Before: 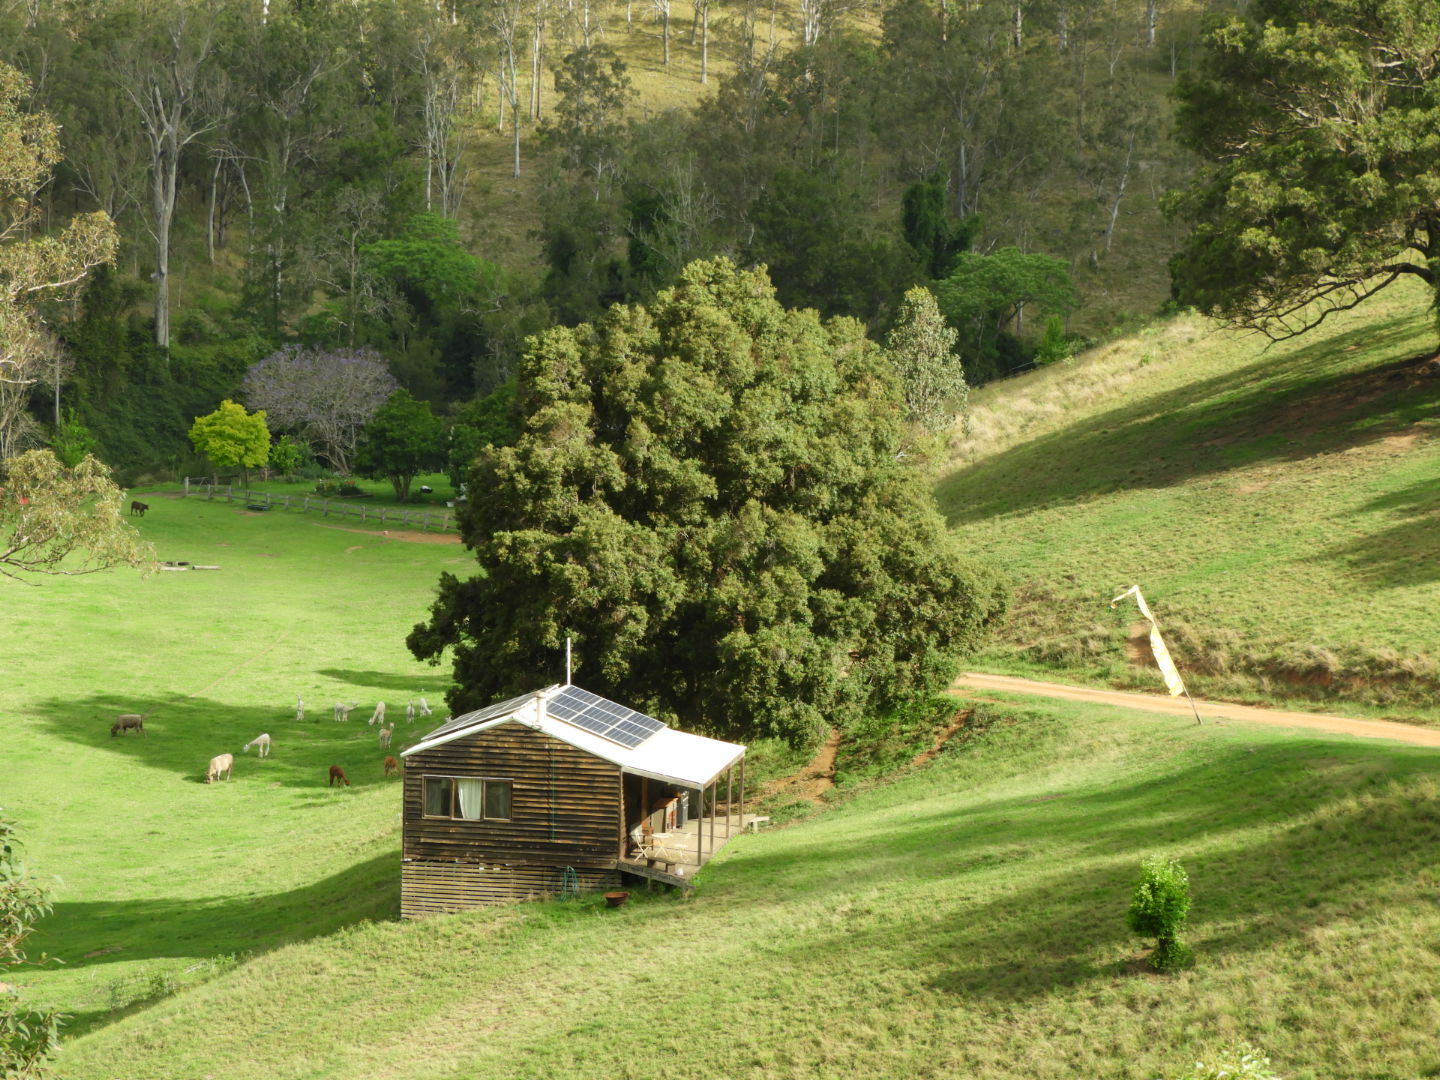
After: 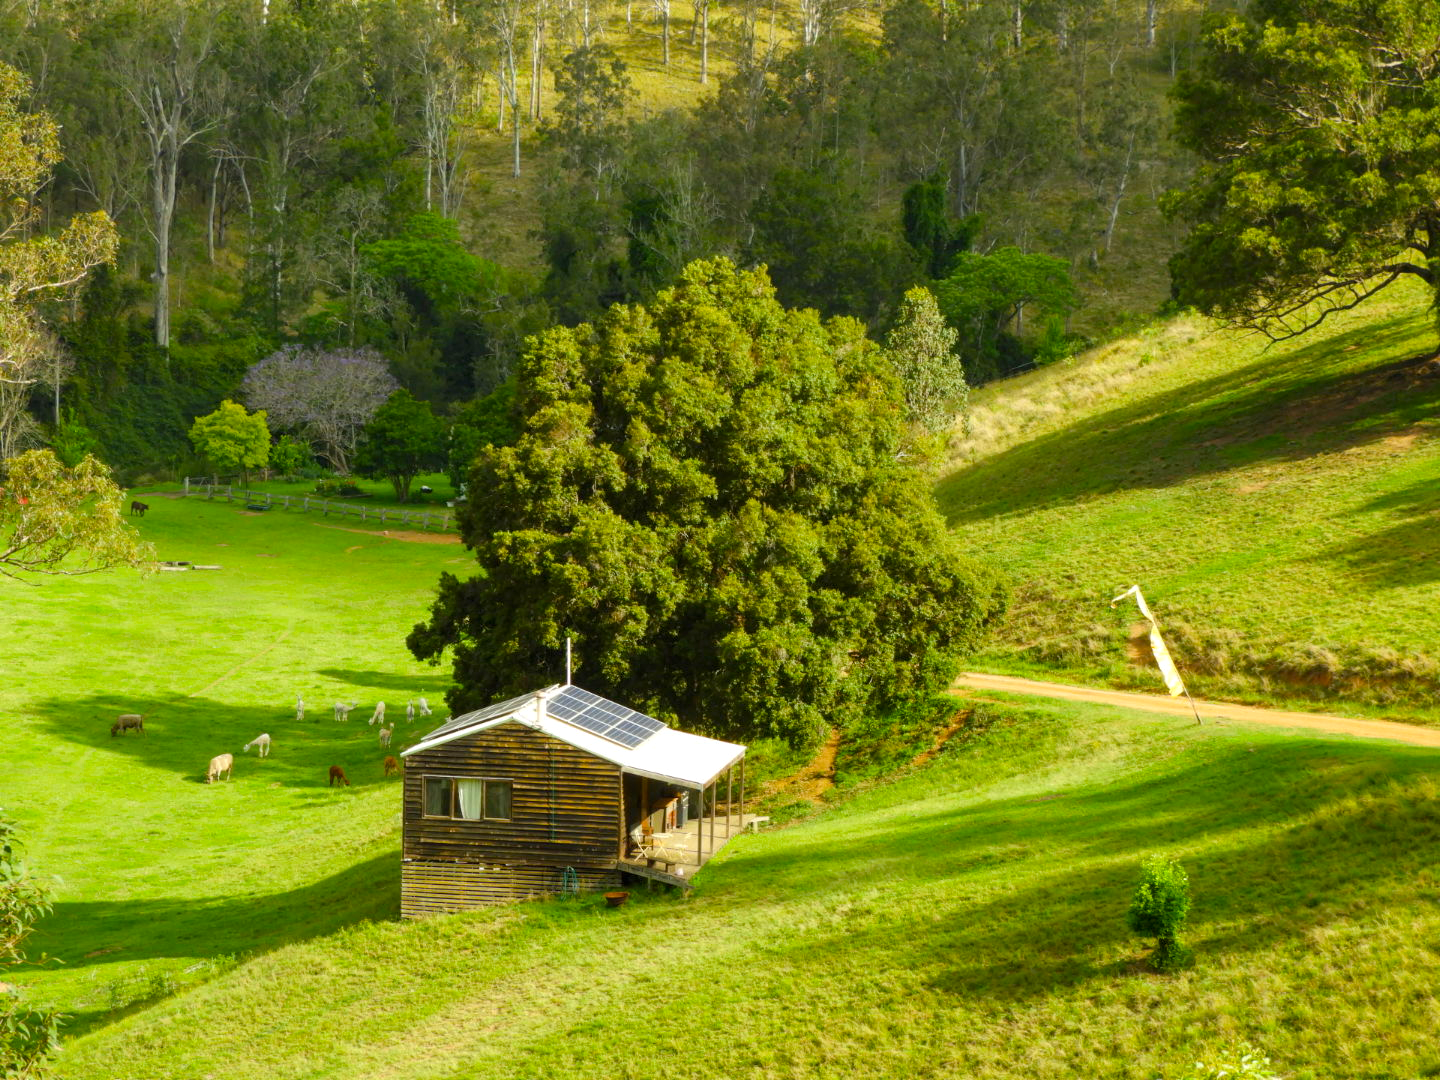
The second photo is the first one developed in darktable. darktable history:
local contrast: highlights 100%, shadows 100%, detail 120%, midtone range 0.2
color balance rgb: linear chroma grading › global chroma 15%, perceptual saturation grading › global saturation 30%
